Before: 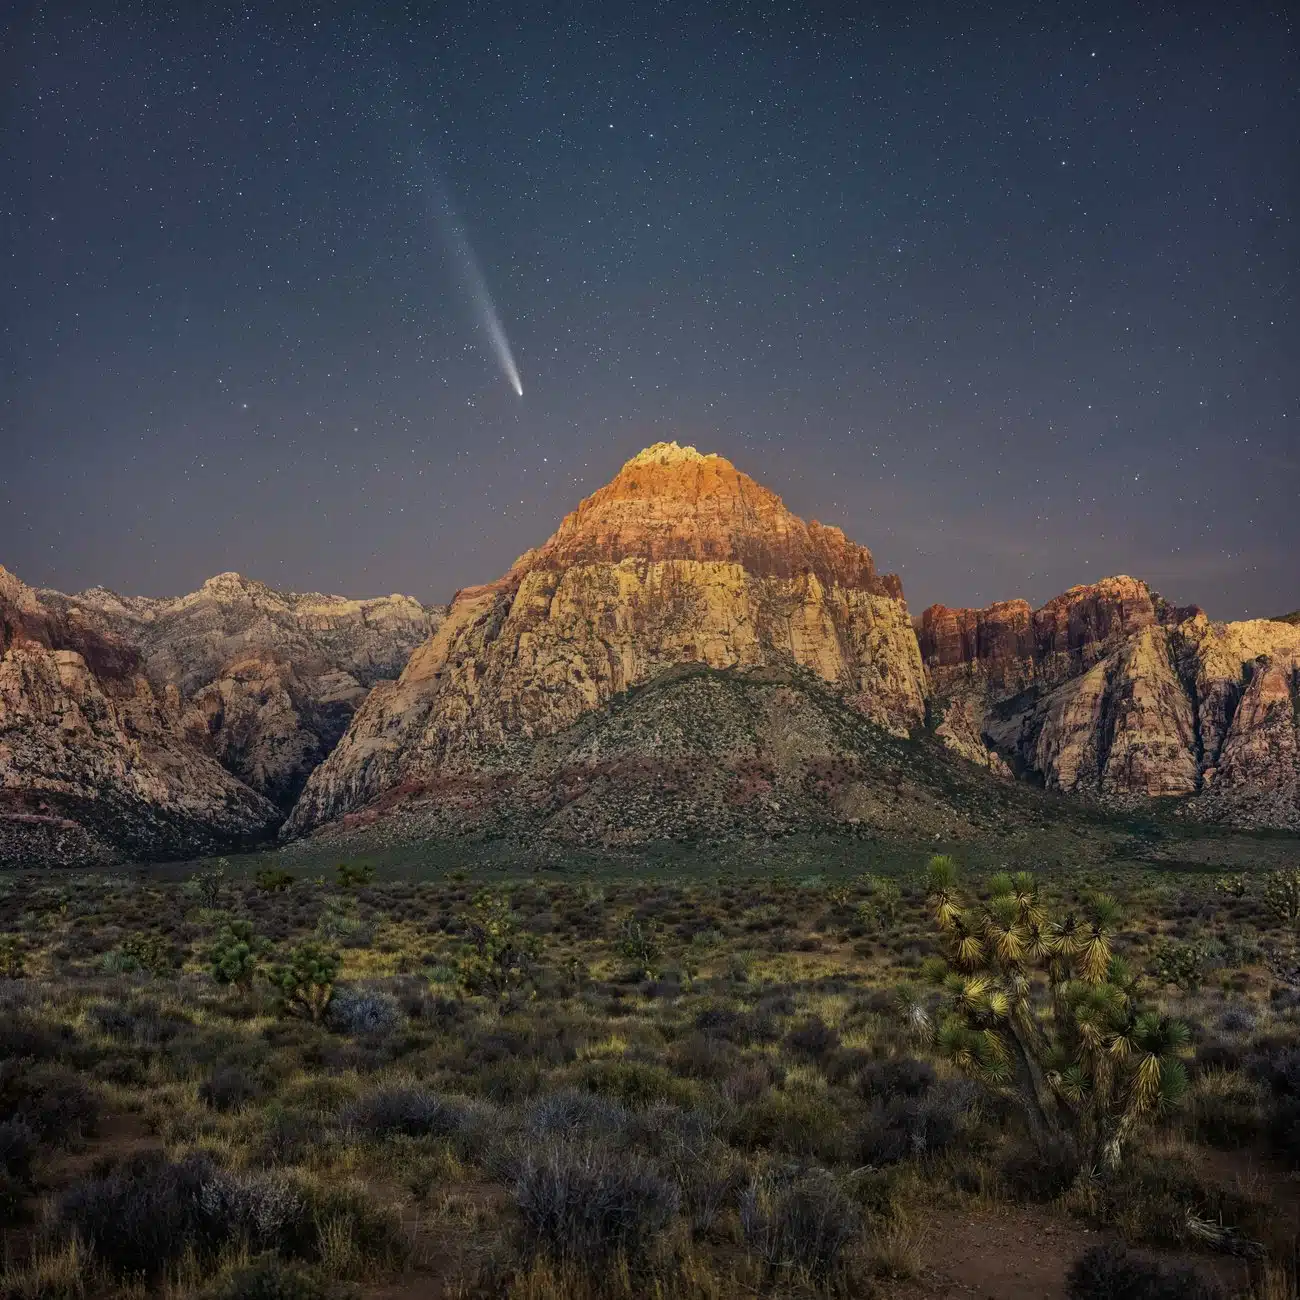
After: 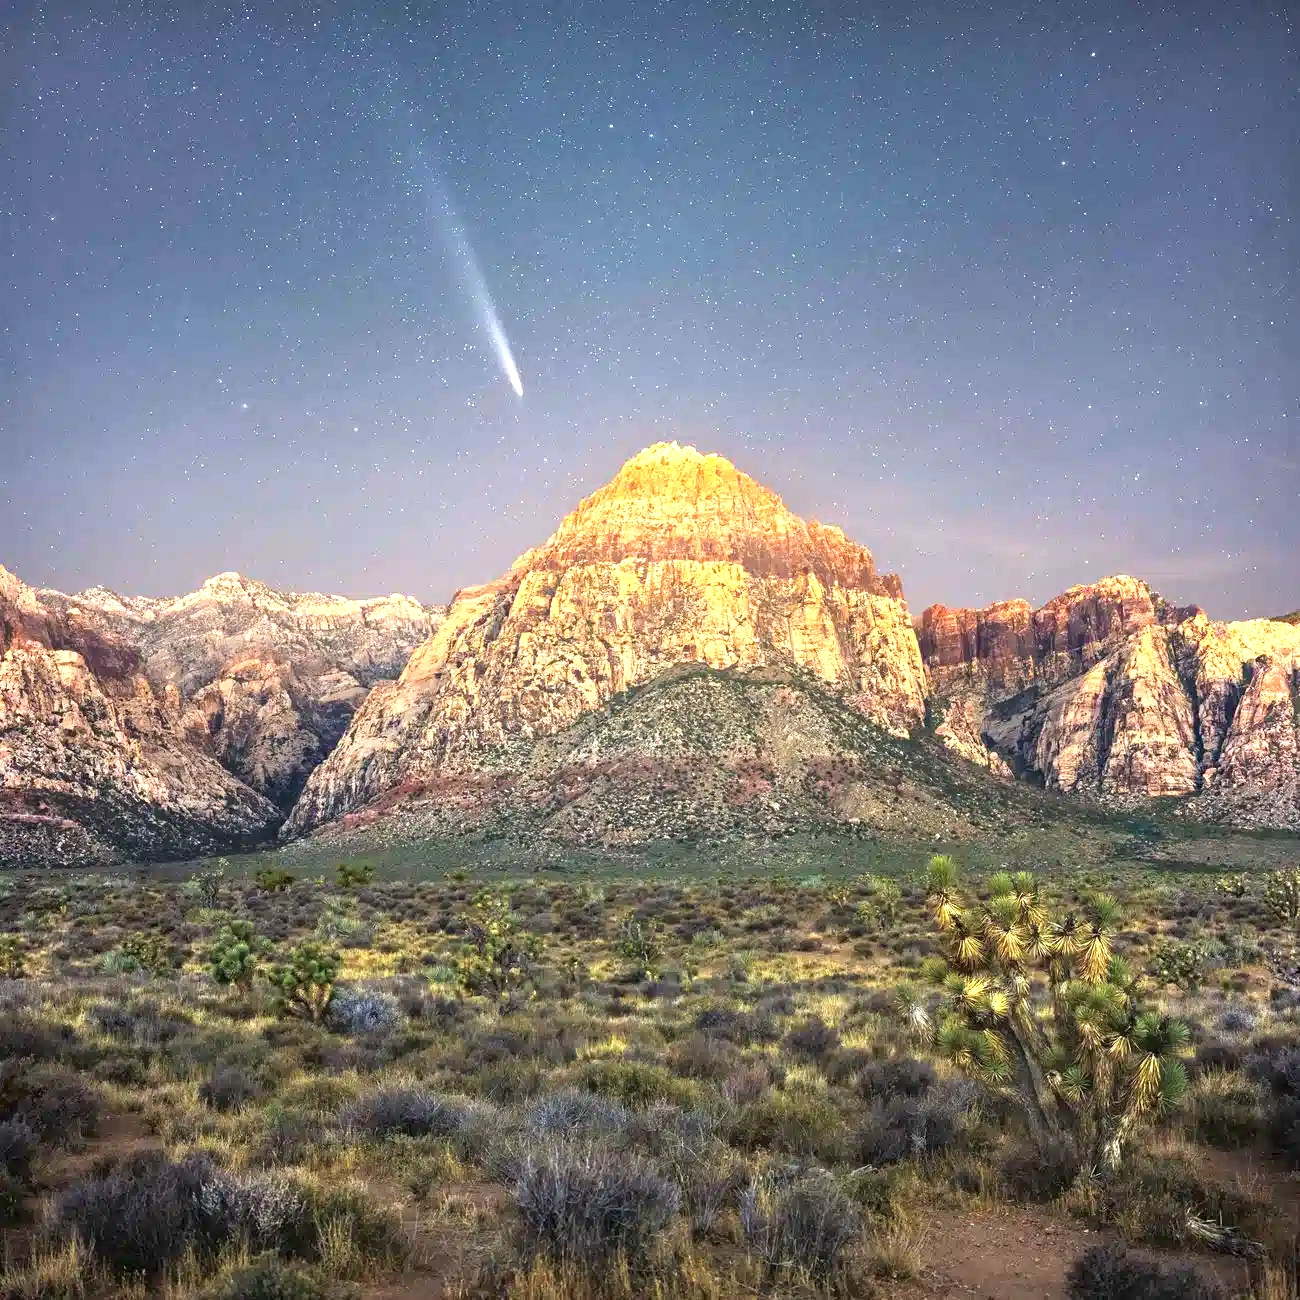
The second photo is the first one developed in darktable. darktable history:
exposure: black level correction 0, exposure 1.989 EV, compensate exposure bias true, compensate highlight preservation false
